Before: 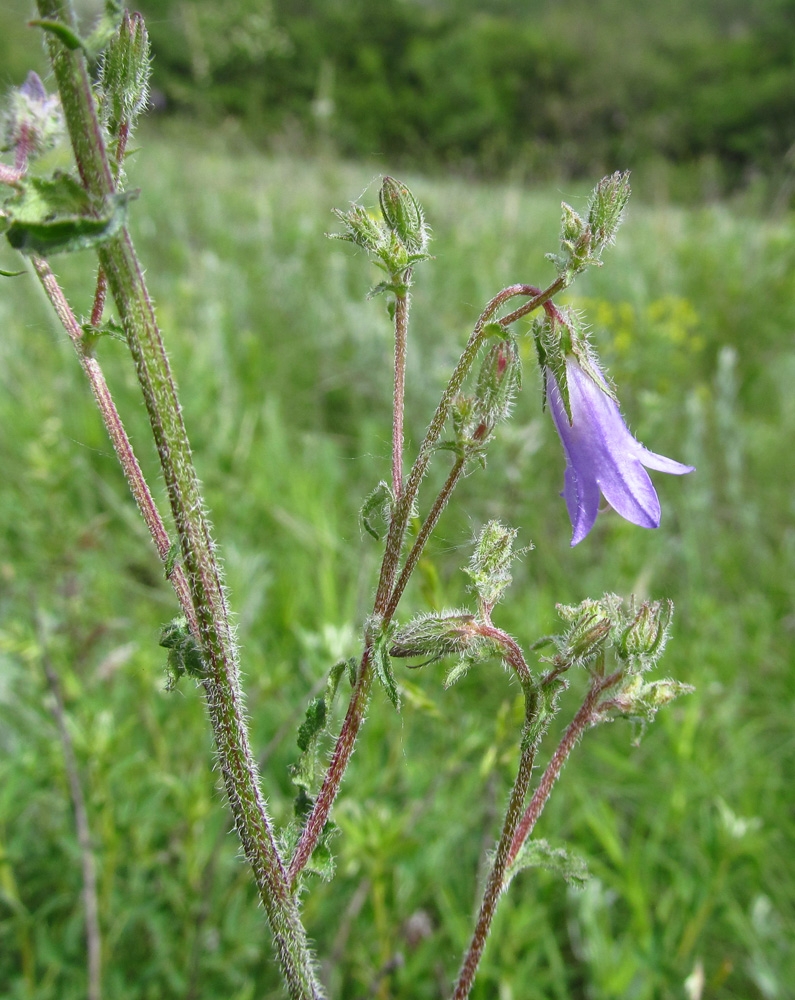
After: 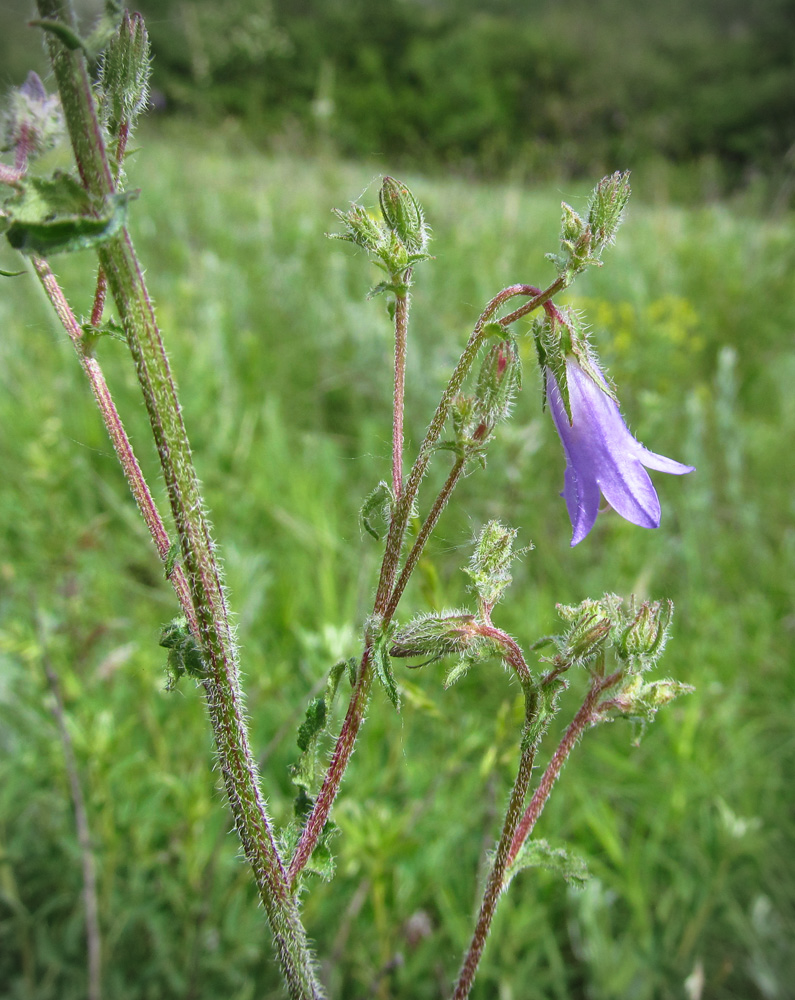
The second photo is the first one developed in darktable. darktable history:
vignetting: on, module defaults
velvia: on, module defaults
